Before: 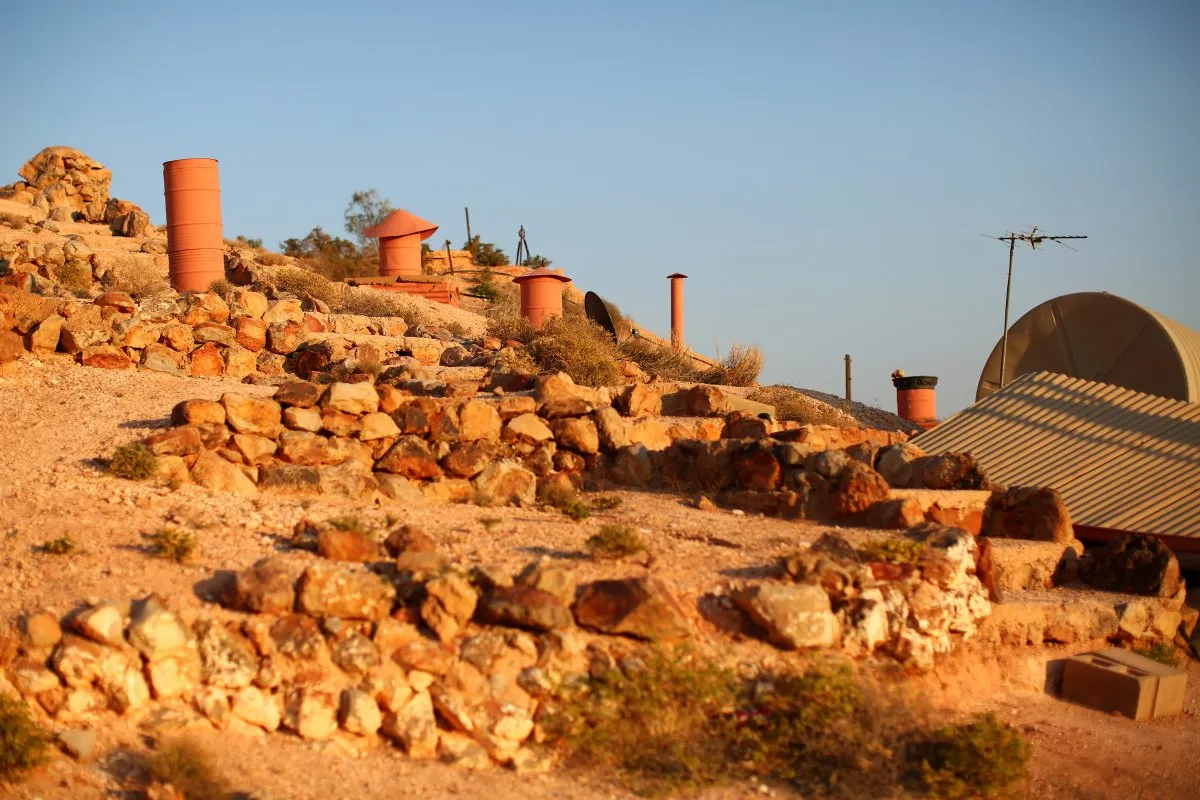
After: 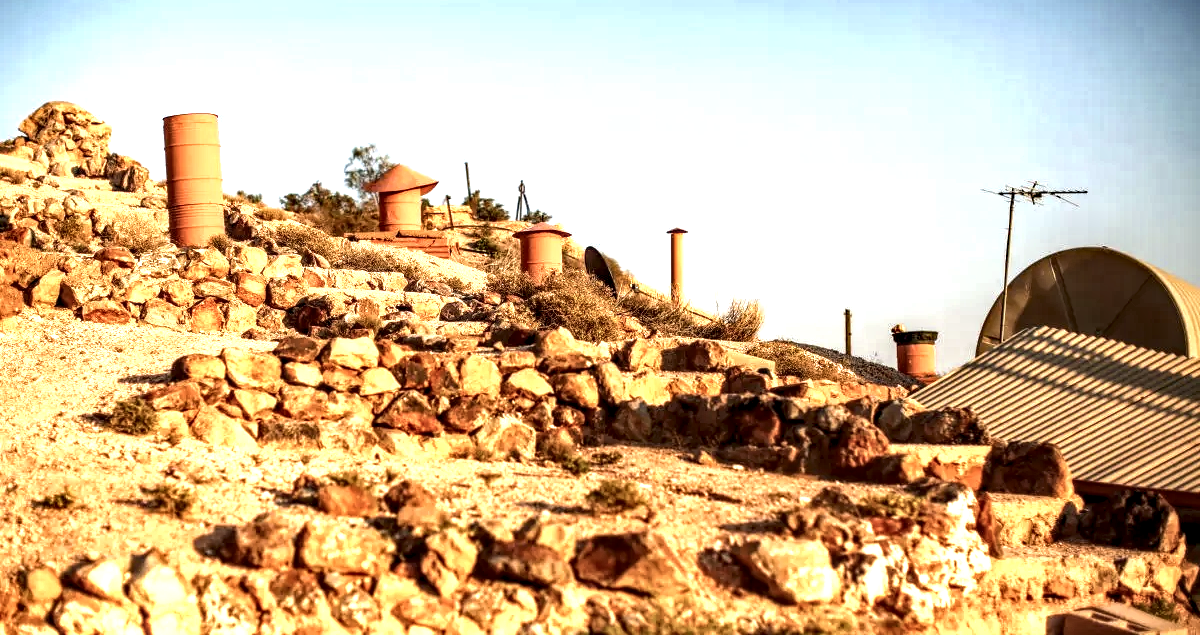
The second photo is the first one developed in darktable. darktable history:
crop and rotate: top 5.659%, bottom 14.919%
exposure: black level correction 0, exposure 1.026 EV, compensate exposure bias true, compensate highlight preservation false
haze removal: strength 0.3, distance 0.256, compatibility mode true, adaptive false
local contrast: highlights 17%, detail 188%
color balance rgb: perceptual saturation grading › global saturation 0.717%, perceptual brilliance grading › highlights 5.257%, perceptual brilliance grading › shadows -9.994%
contrast brightness saturation: contrast 0.056, brightness -0.006, saturation -0.25
